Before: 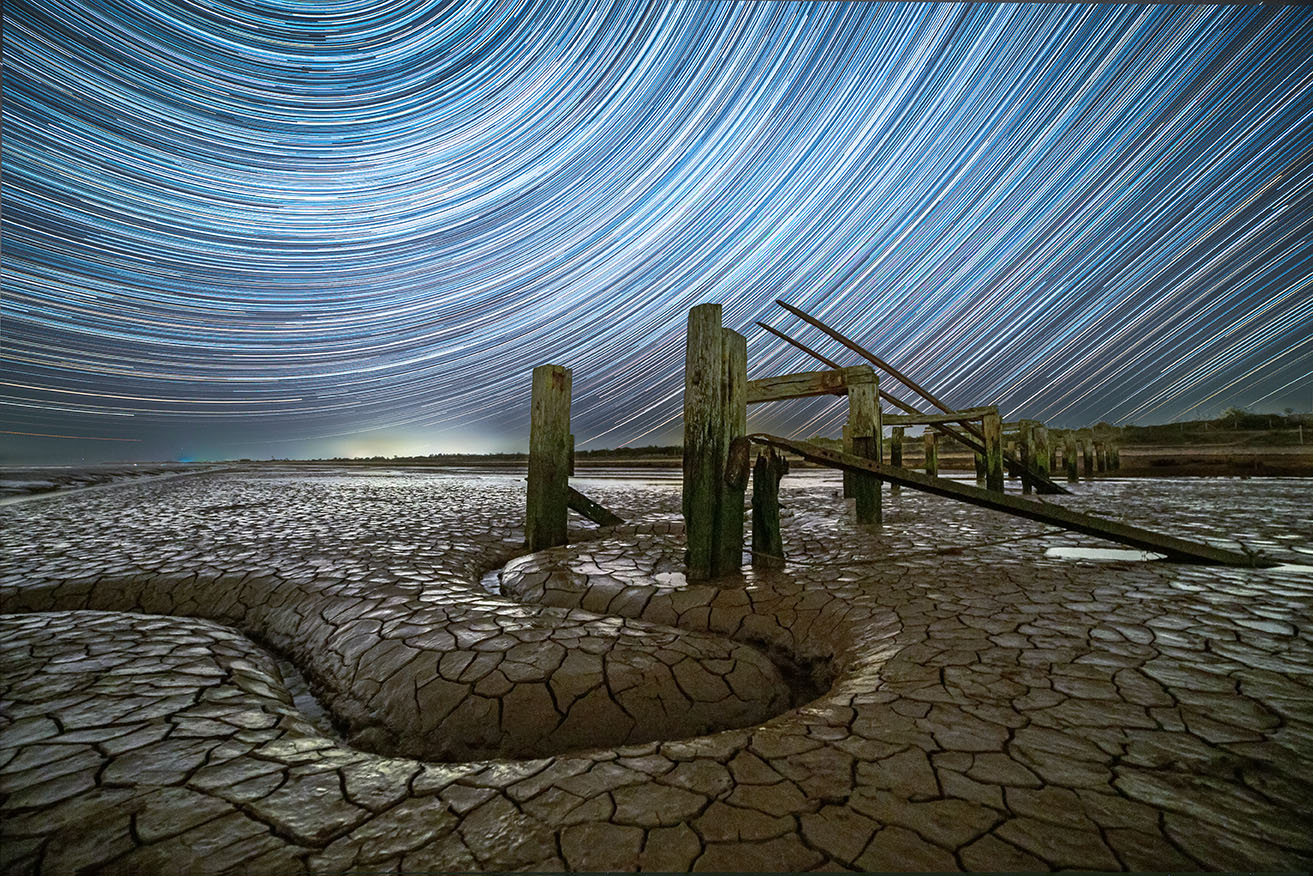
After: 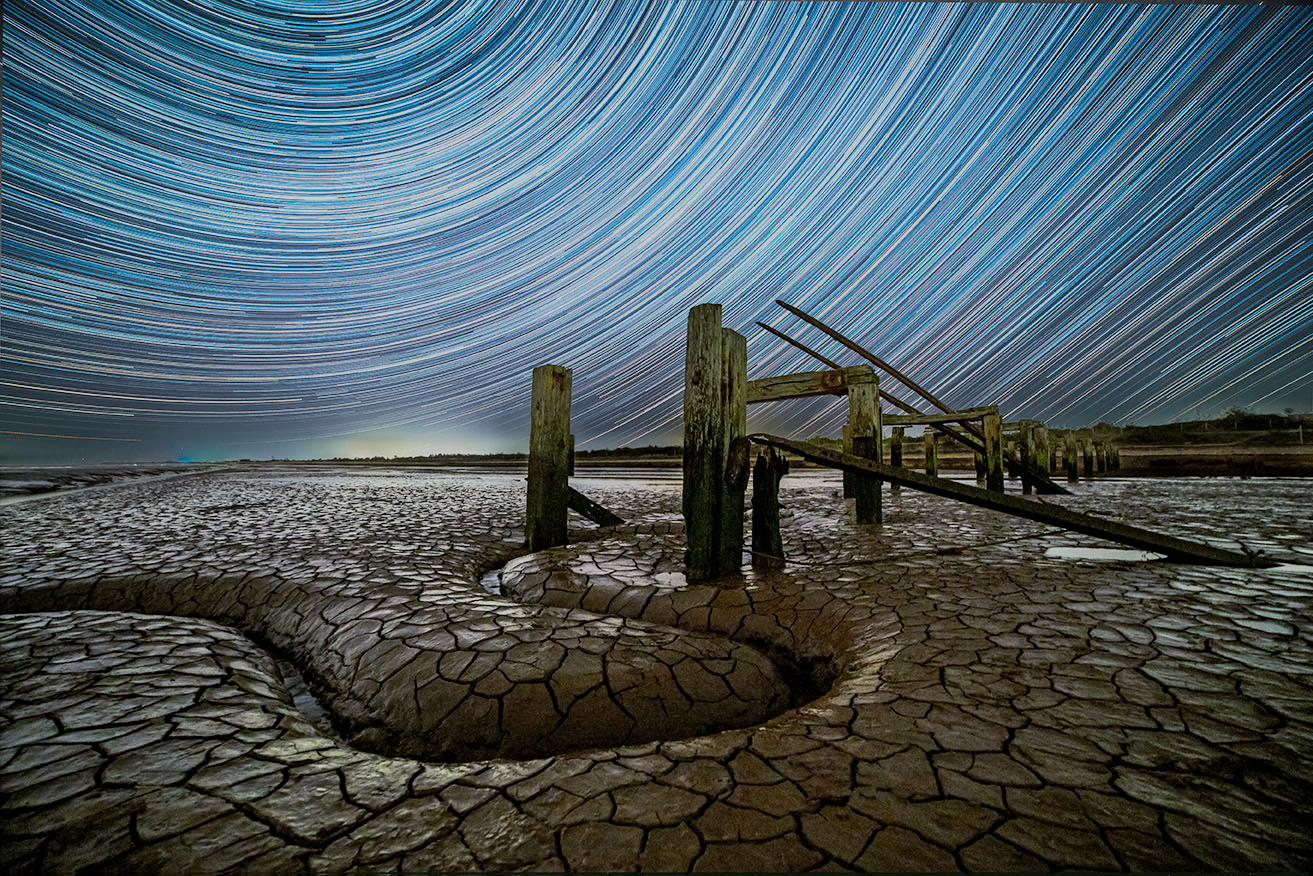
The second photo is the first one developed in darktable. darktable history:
filmic rgb: black relative exposure -7.12 EV, white relative exposure 5.36 EV, hardness 3.02
